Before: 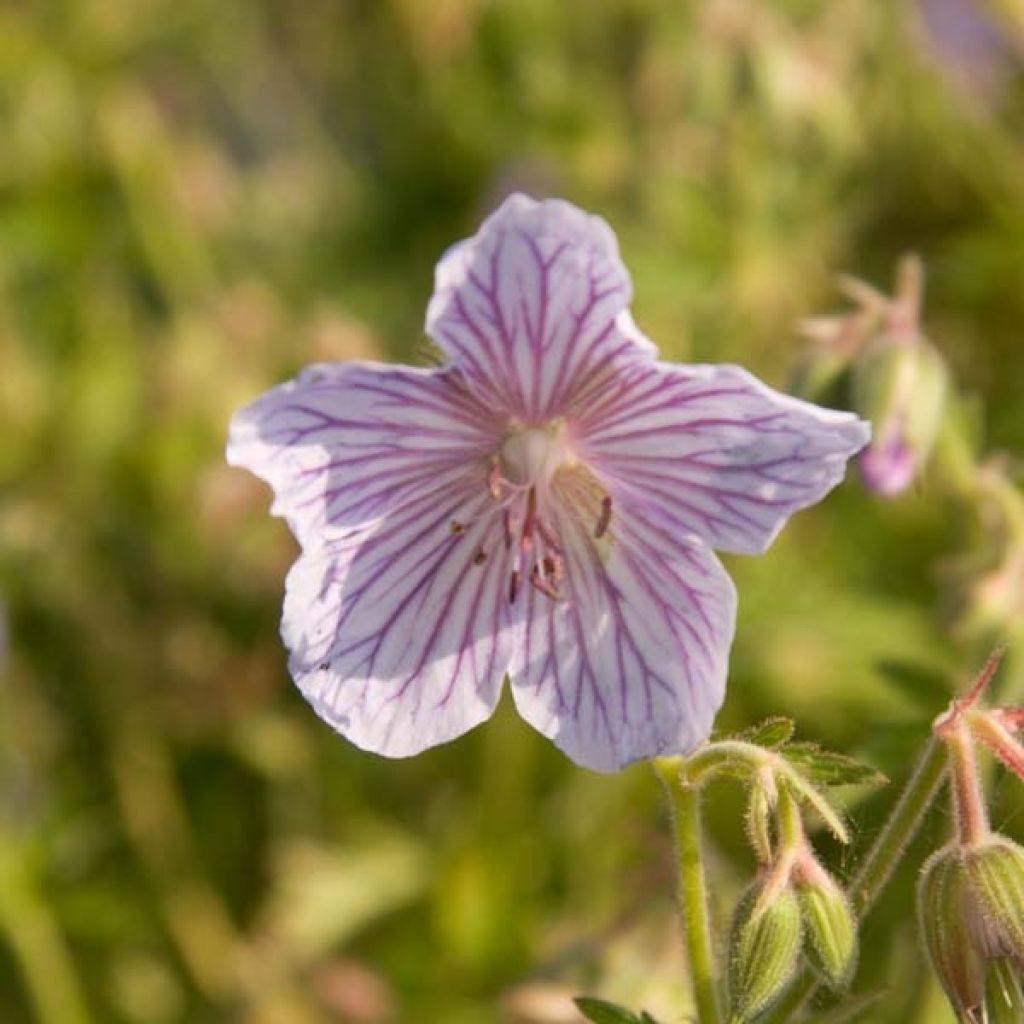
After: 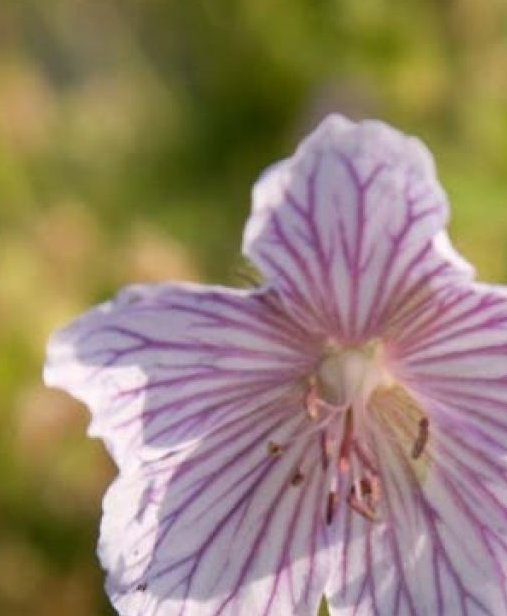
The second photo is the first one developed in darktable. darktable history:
crop: left 17.907%, top 7.786%, right 32.517%, bottom 32.019%
